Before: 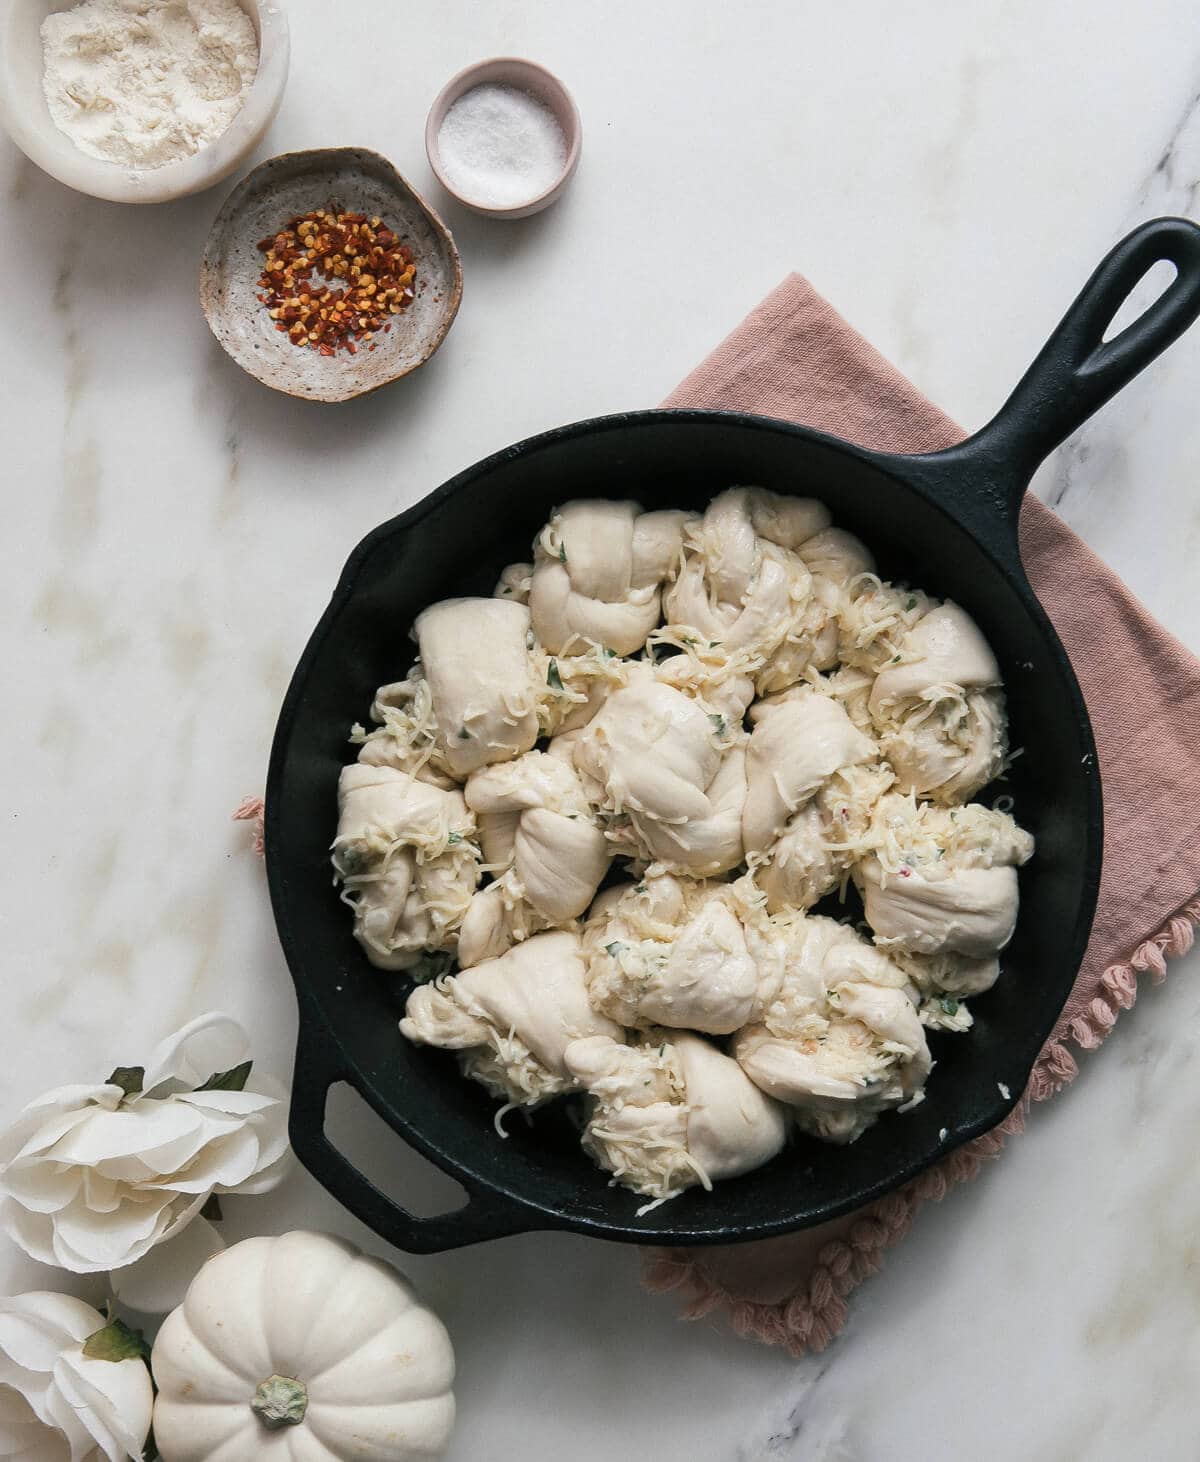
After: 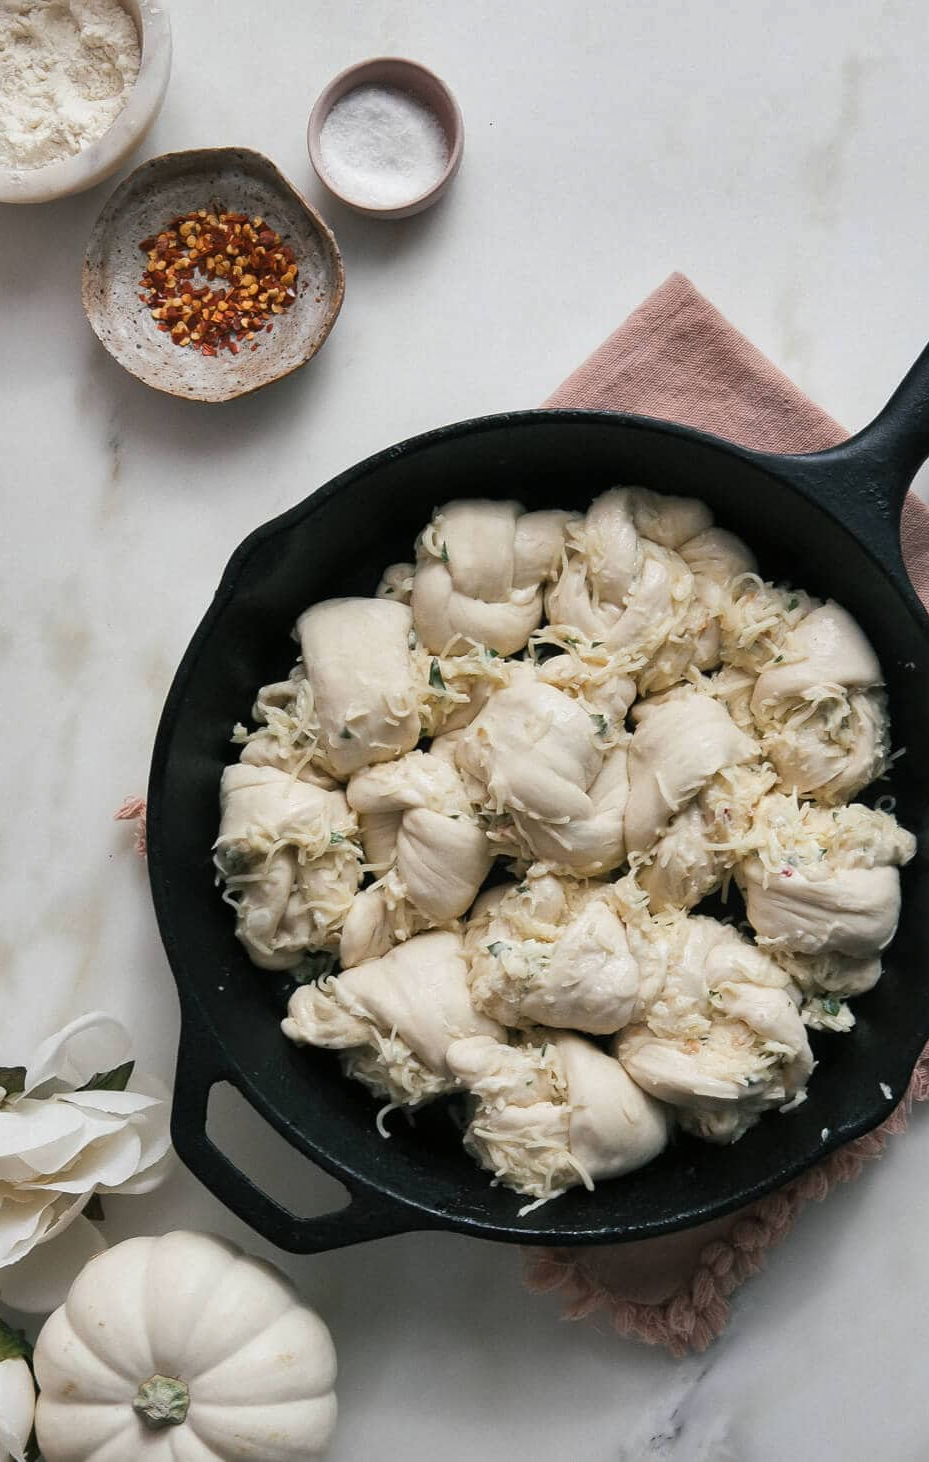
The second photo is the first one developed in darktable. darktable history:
shadows and highlights: soften with gaussian
crop: left 9.855%, right 12.659%
